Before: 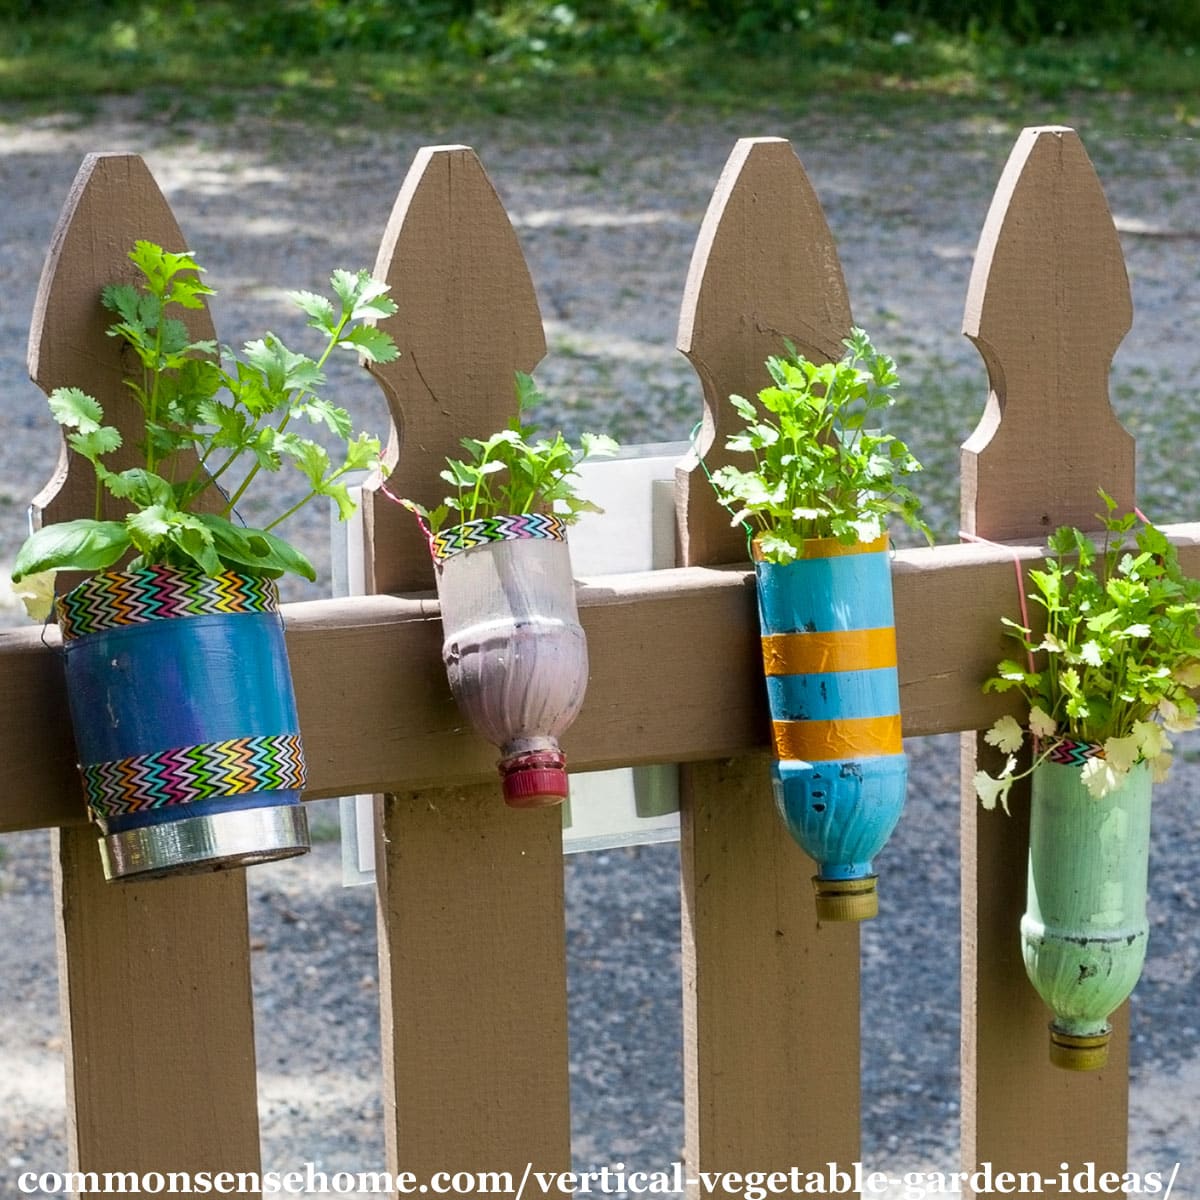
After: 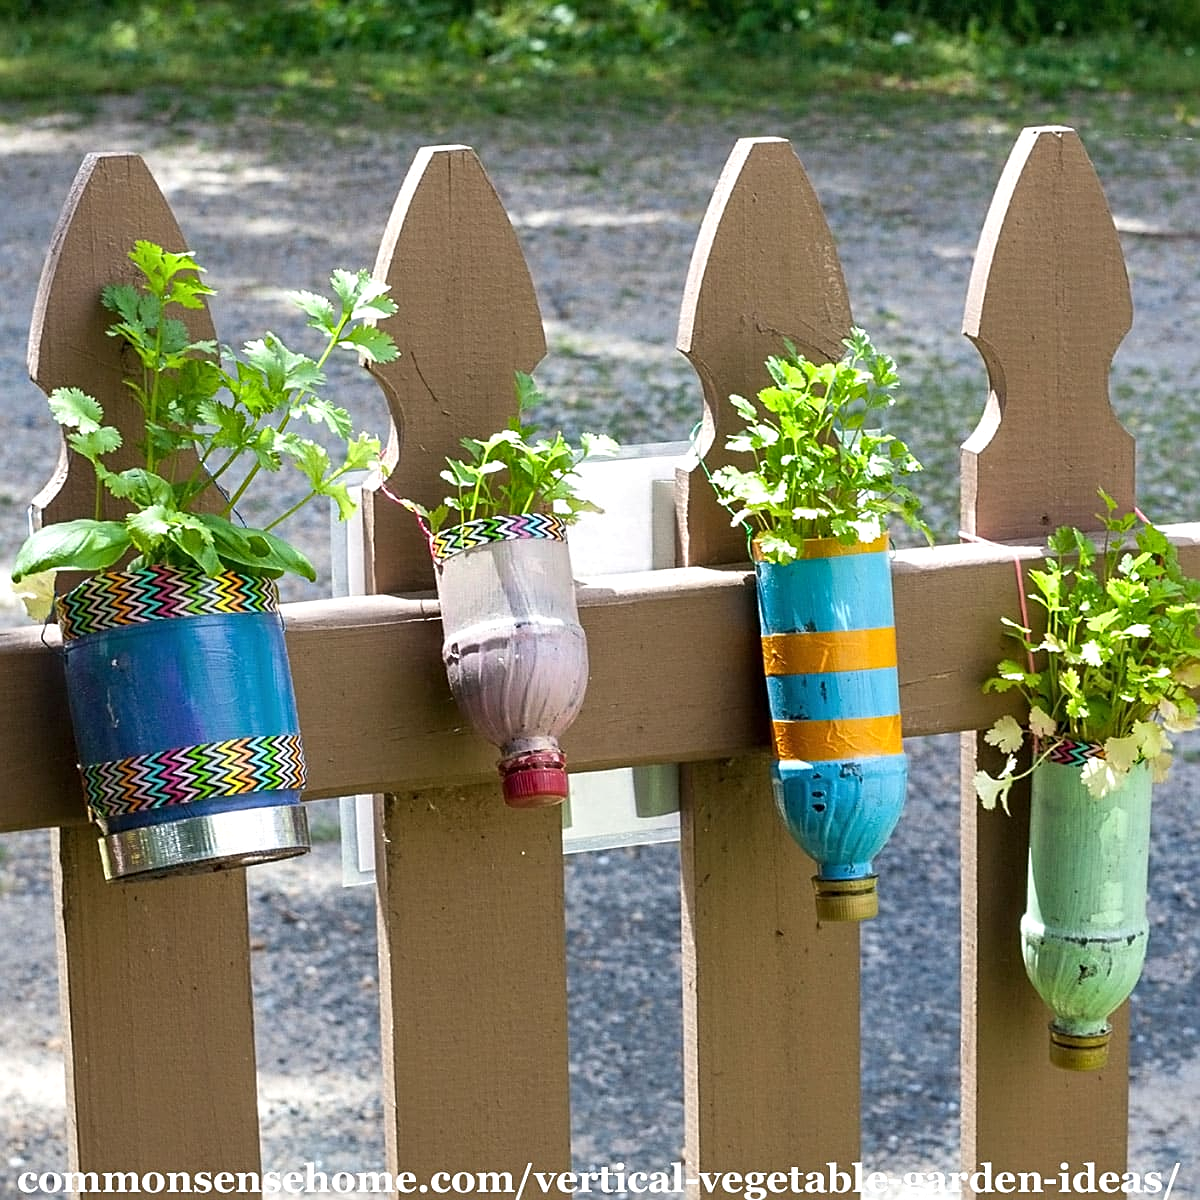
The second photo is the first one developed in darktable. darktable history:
sharpen: on, module defaults
tone equalizer: on, module defaults
exposure: exposure 0.2 EV, compensate highlight preservation false
shadows and highlights: white point adjustment 1, soften with gaussian
